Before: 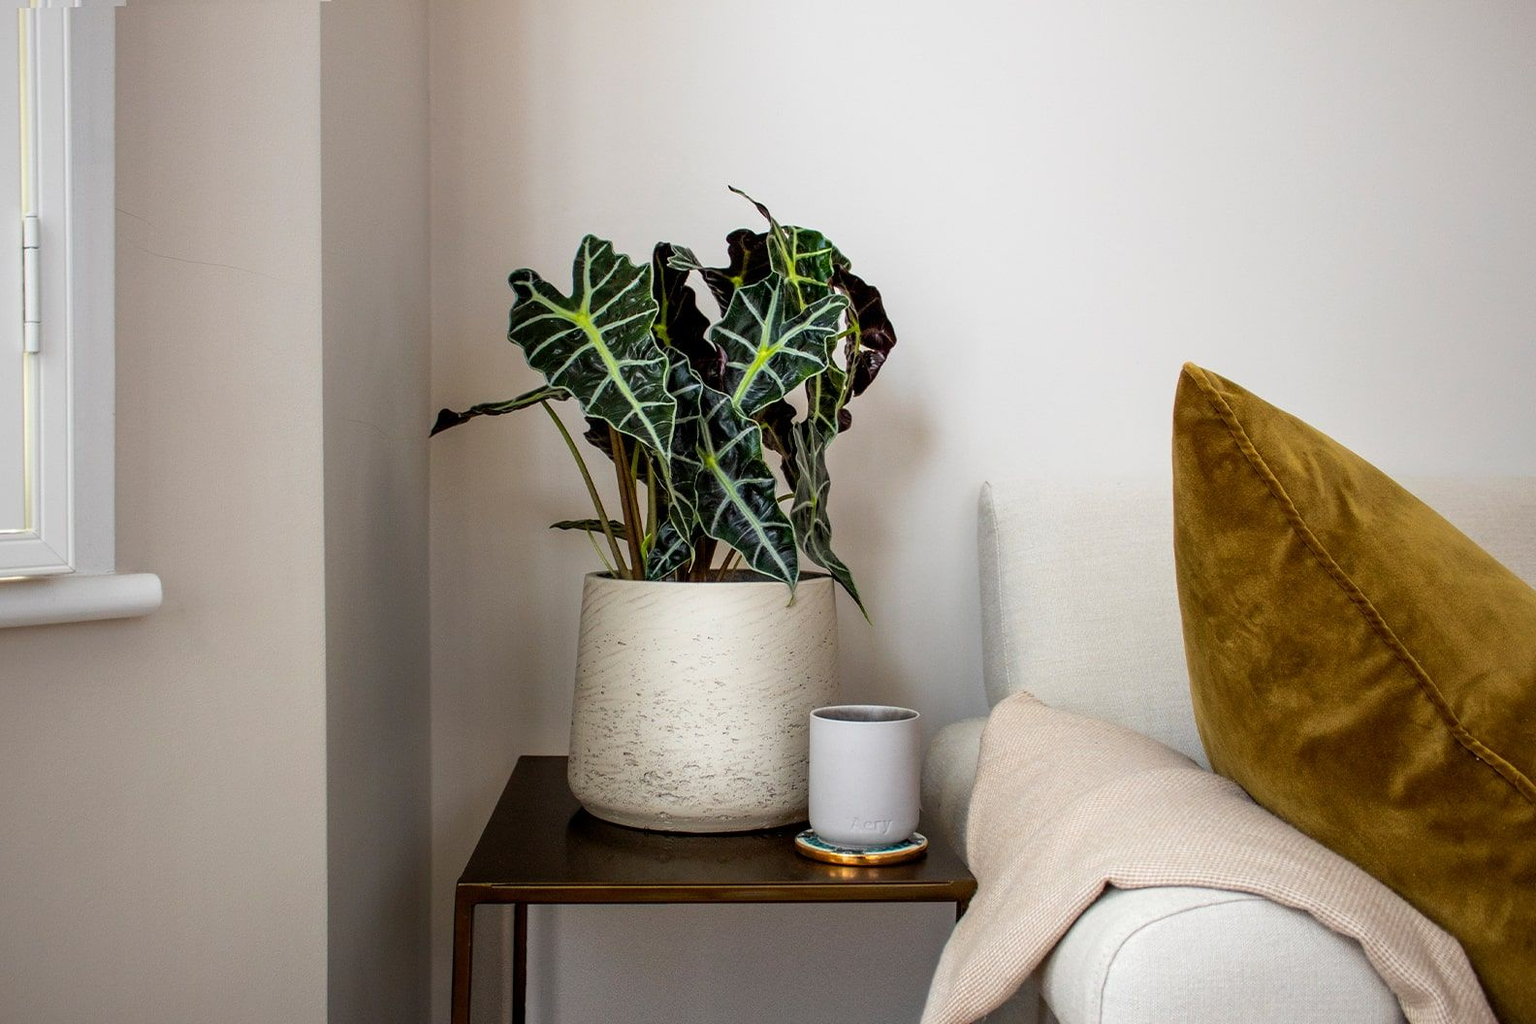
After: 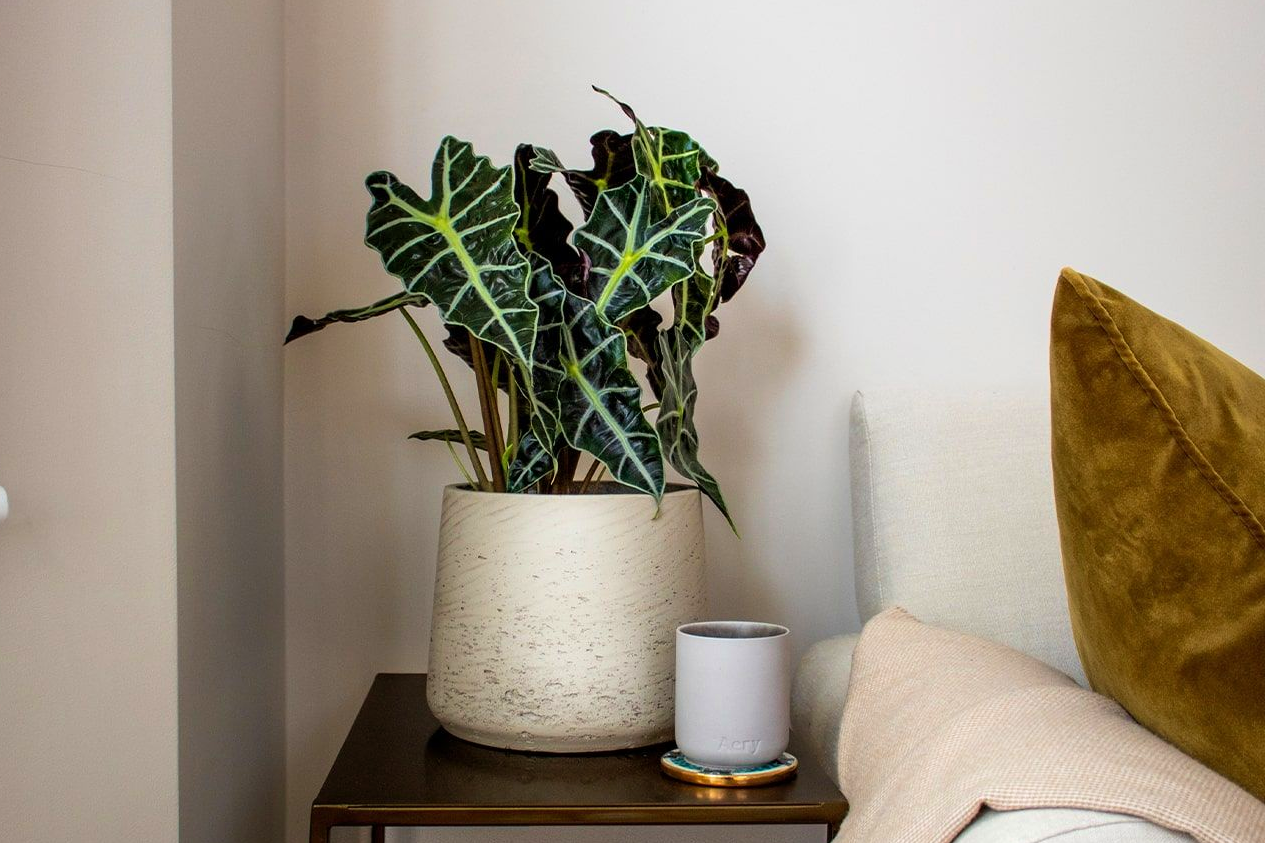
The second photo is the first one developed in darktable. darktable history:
crop and rotate: left 10.071%, top 10.071%, right 10.02%, bottom 10.02%
velvia: on, module defaults
